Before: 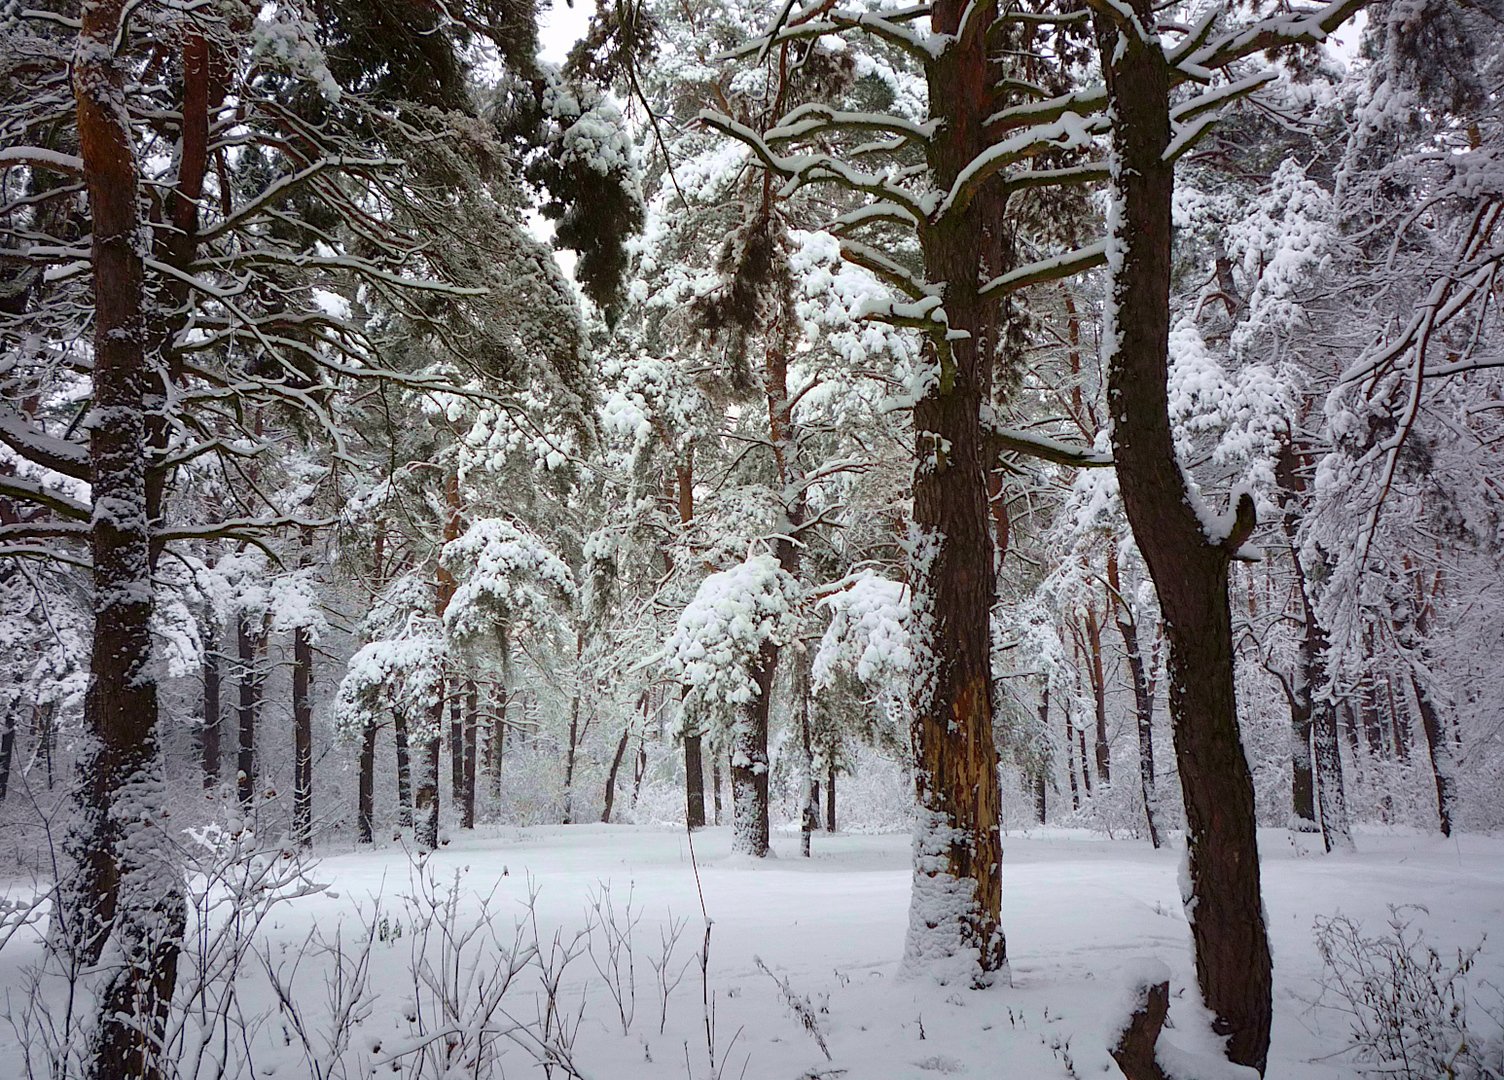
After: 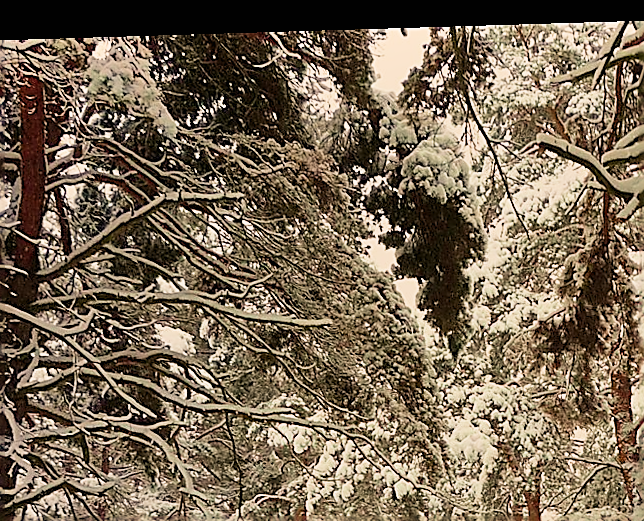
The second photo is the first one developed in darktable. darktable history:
crop and rotate: left 10.817%, top 0.062%, right 47.194%, bottom 53.626%
shadows and highlights: low approximation 0.01, soften with gaussian
white balance: red 1.138, green 0.996, blue 0.812
contrast brightness saturation: saturation 0.1
sharpen: radius 1.685, amount 1.294
sigmoid: contrast 1.22, skew 0.65
rotate and perspective: rotation -1.75°, automatic cropping off
